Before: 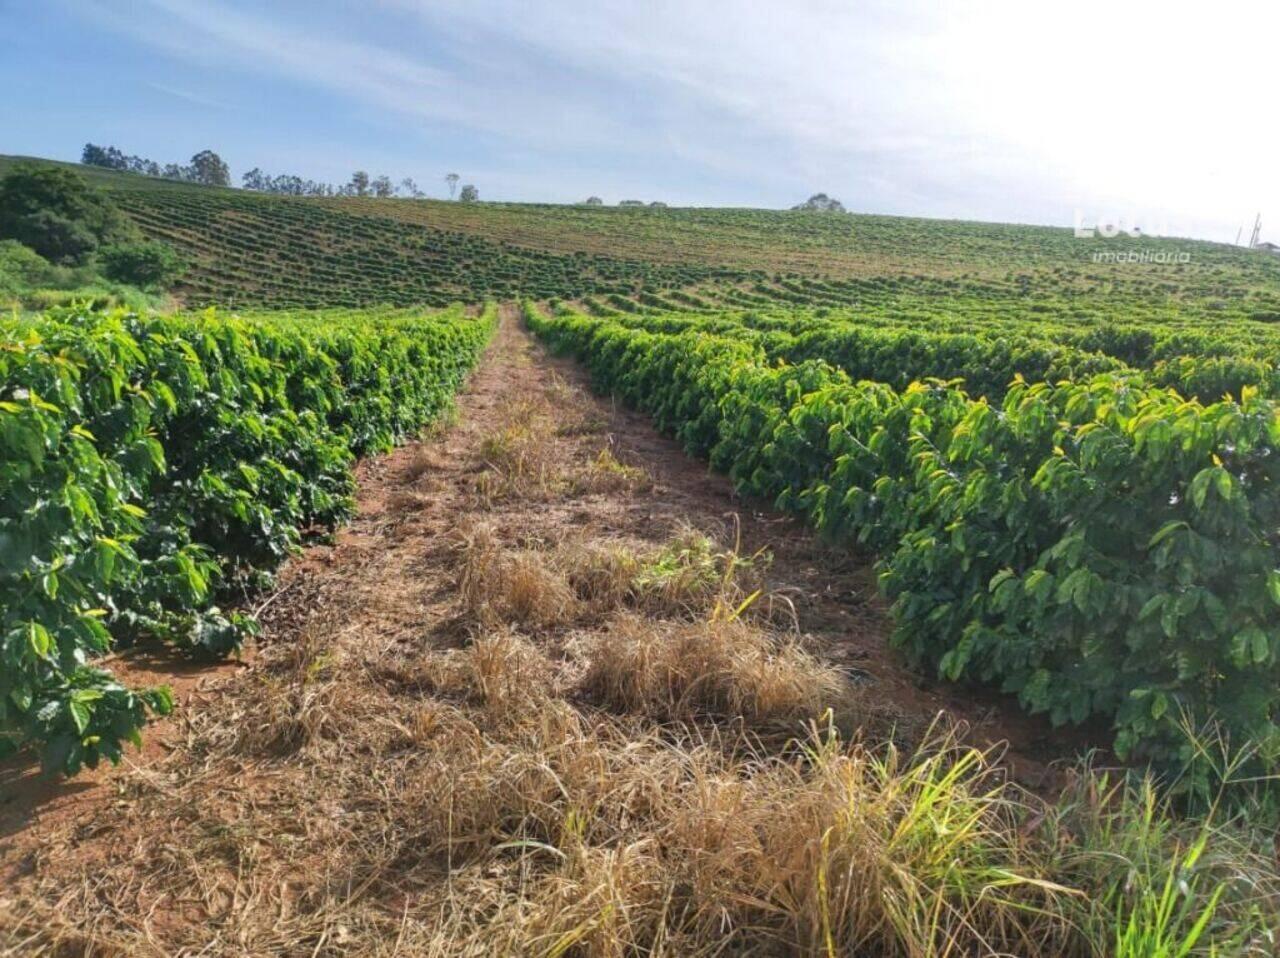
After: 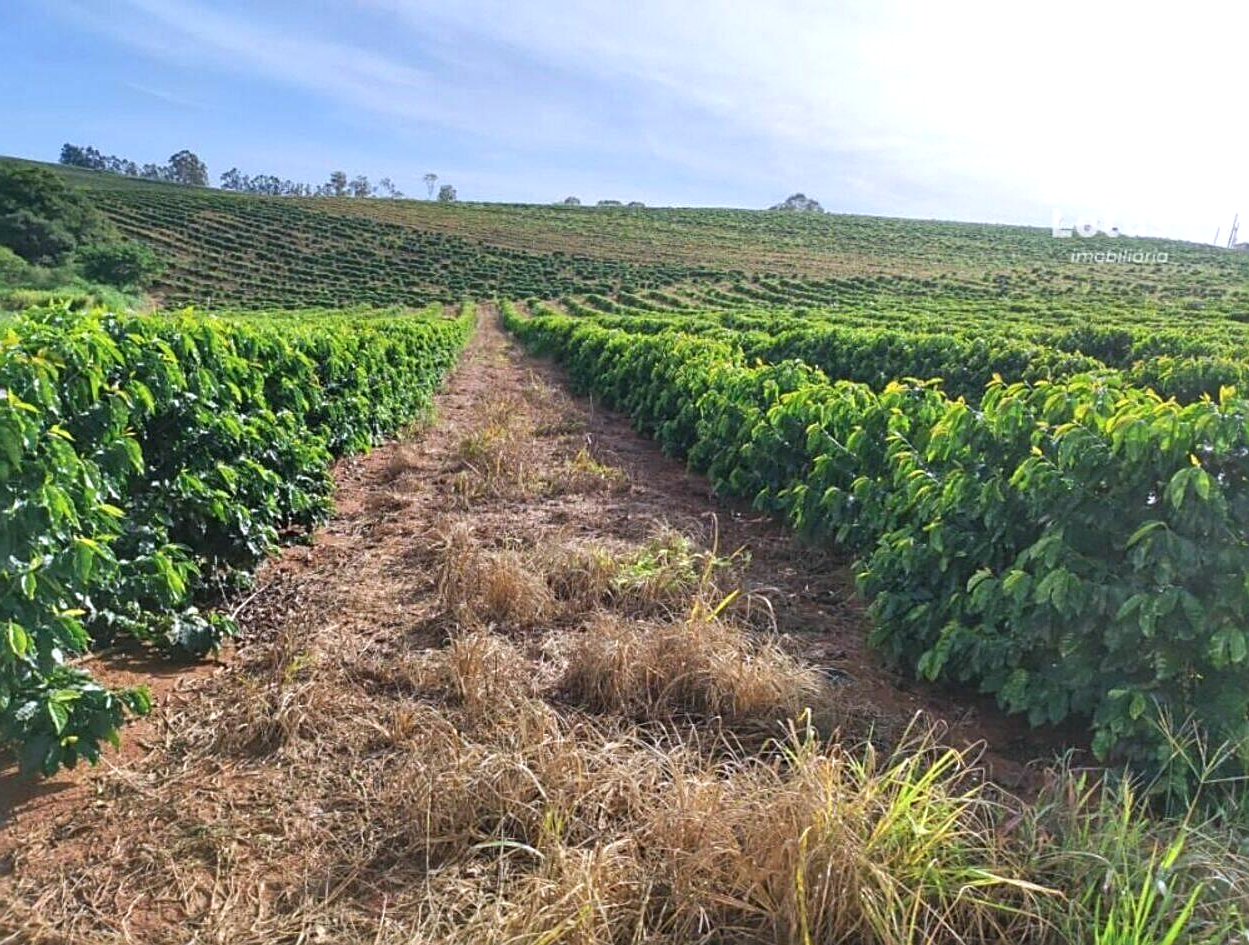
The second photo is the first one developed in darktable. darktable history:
sharpen: on, module defaults
exposure: exposure 0.15 EV, compensate highlight preservation false
crop and rotate: left 1.774%, right 0.633%, bottom 1.28%
color calibration: illuminant as shot in camera, x 0.358, y 0.373, temperature 4628.91 K
